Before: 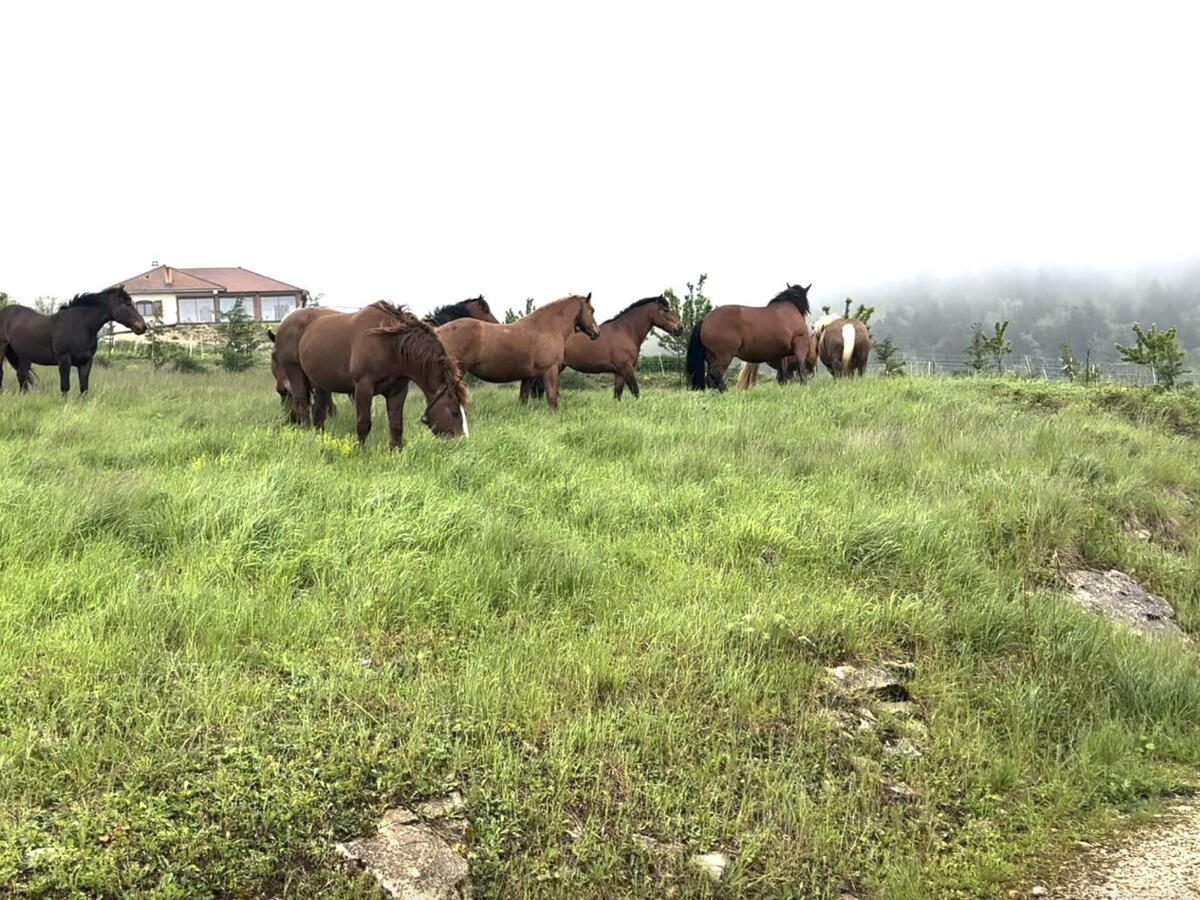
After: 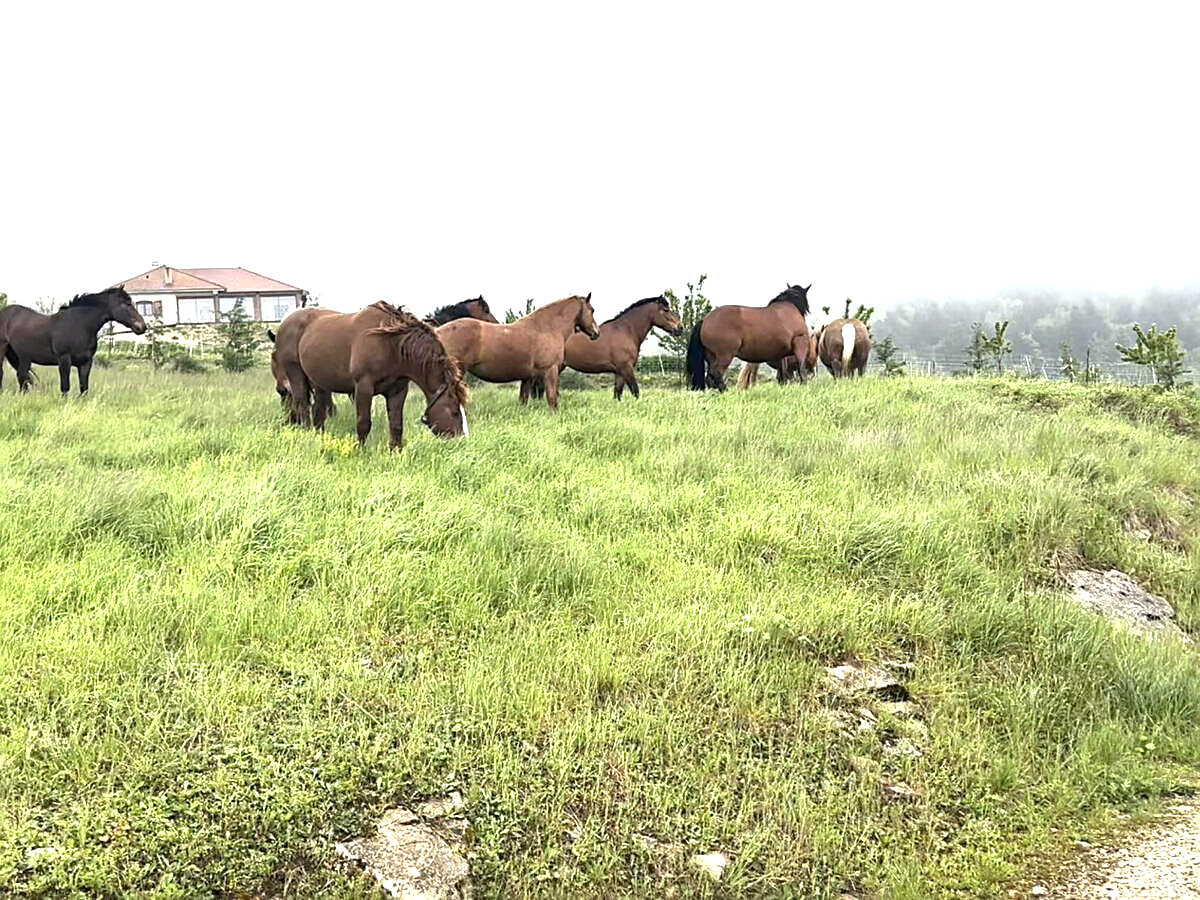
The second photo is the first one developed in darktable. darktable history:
sharpen: on, module defaults
exposure: black level correction 0, exposure 0.68 EV, compensate exposure bias true, compensate highlight preservation false
white balance: emerald 1
